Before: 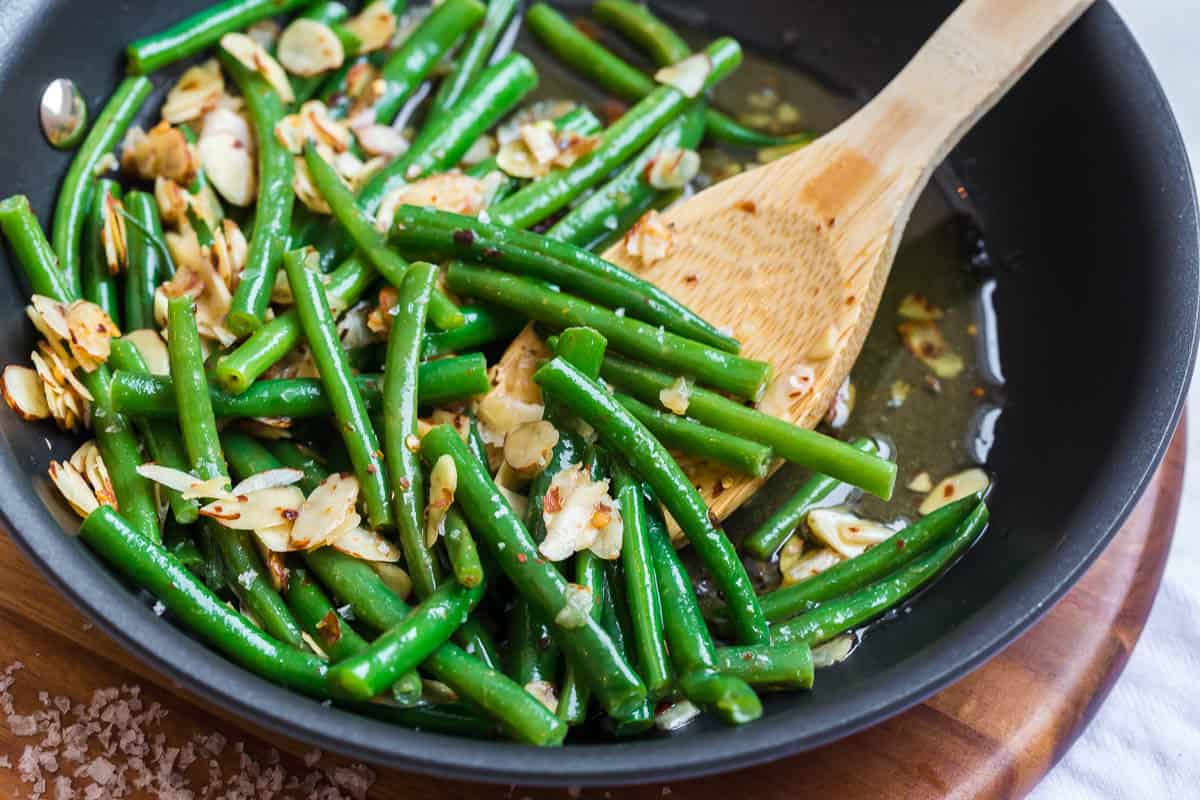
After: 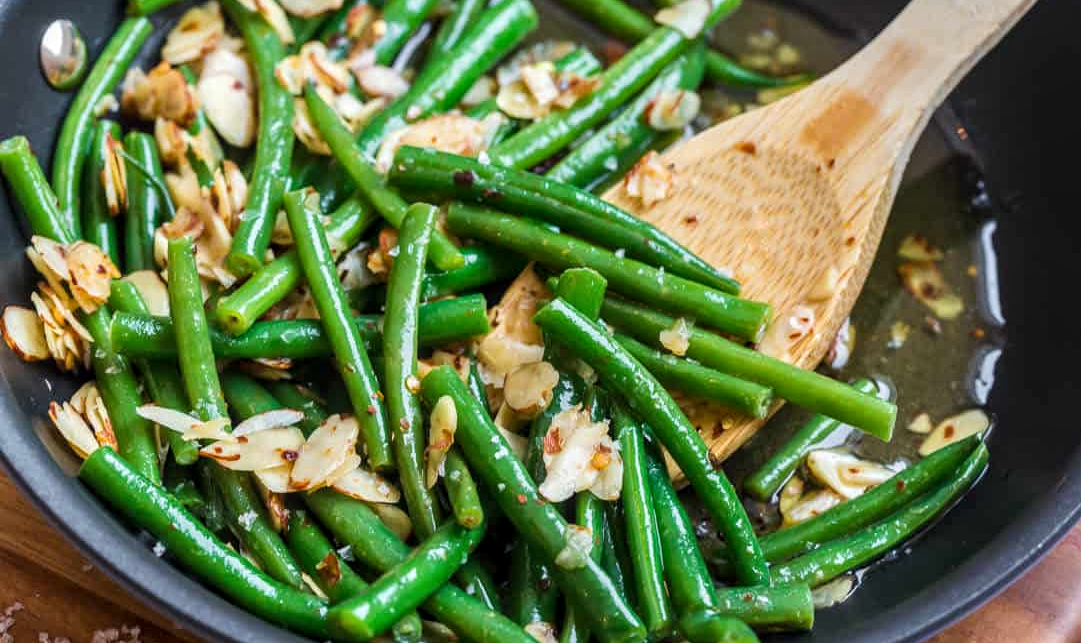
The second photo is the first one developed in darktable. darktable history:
crop: top 7.495%, right 9.859%, bottom 12.067%
local contrast: on, module defaults
